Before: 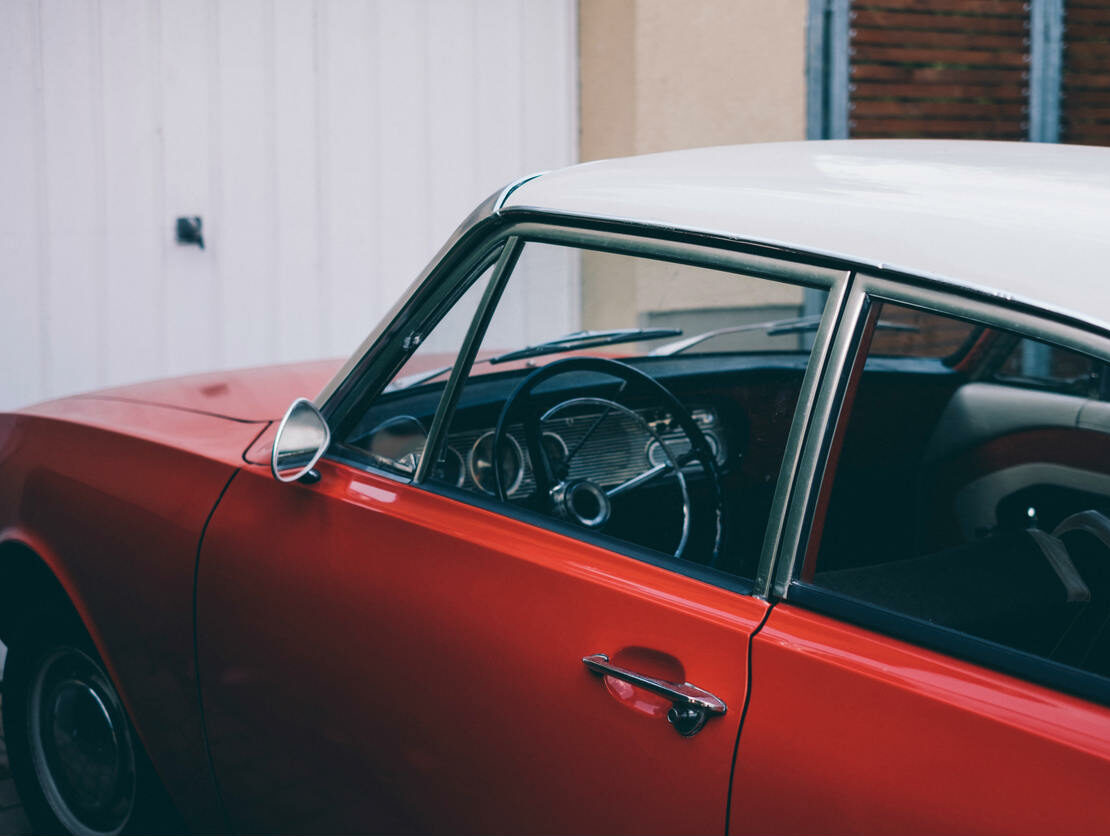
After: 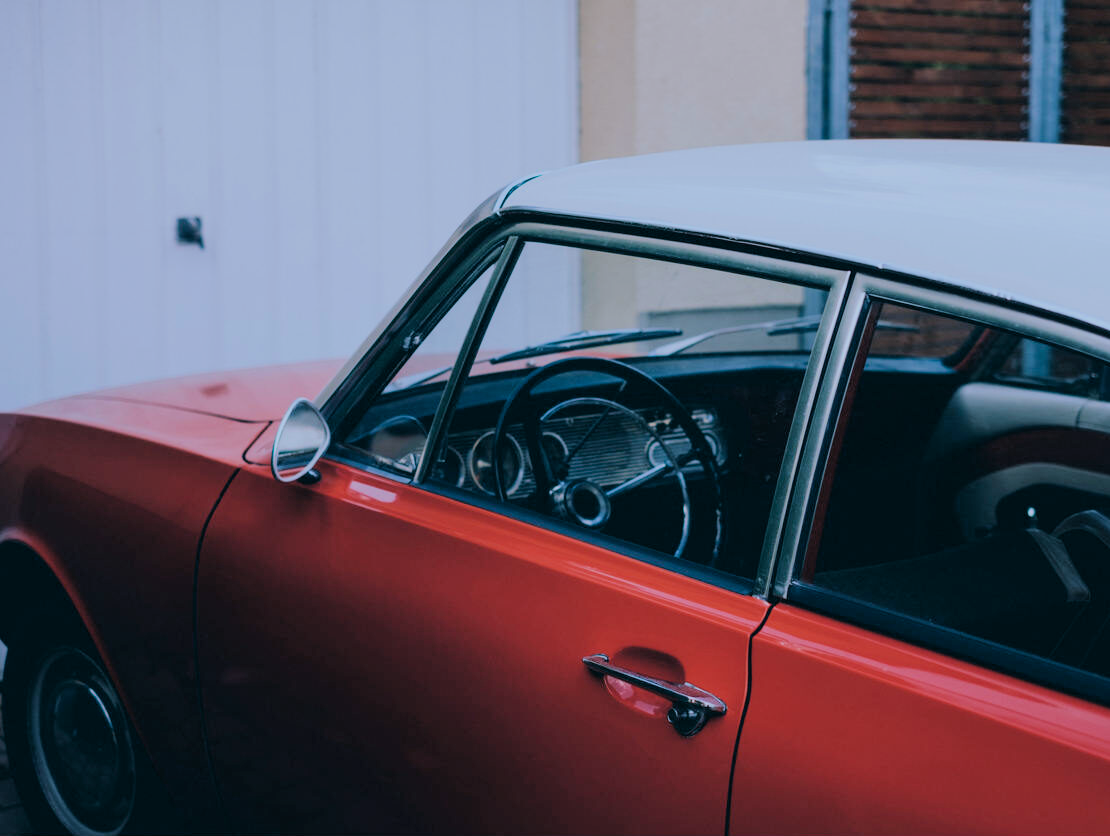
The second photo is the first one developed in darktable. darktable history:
filmic rgb: black relative exposure -7.15 EV, white relative exposure 5.36 EV, hardness 3.02, color science v6 (2022)
color calibration: x 0.38, y 0.39, temperature 4086.04 K
